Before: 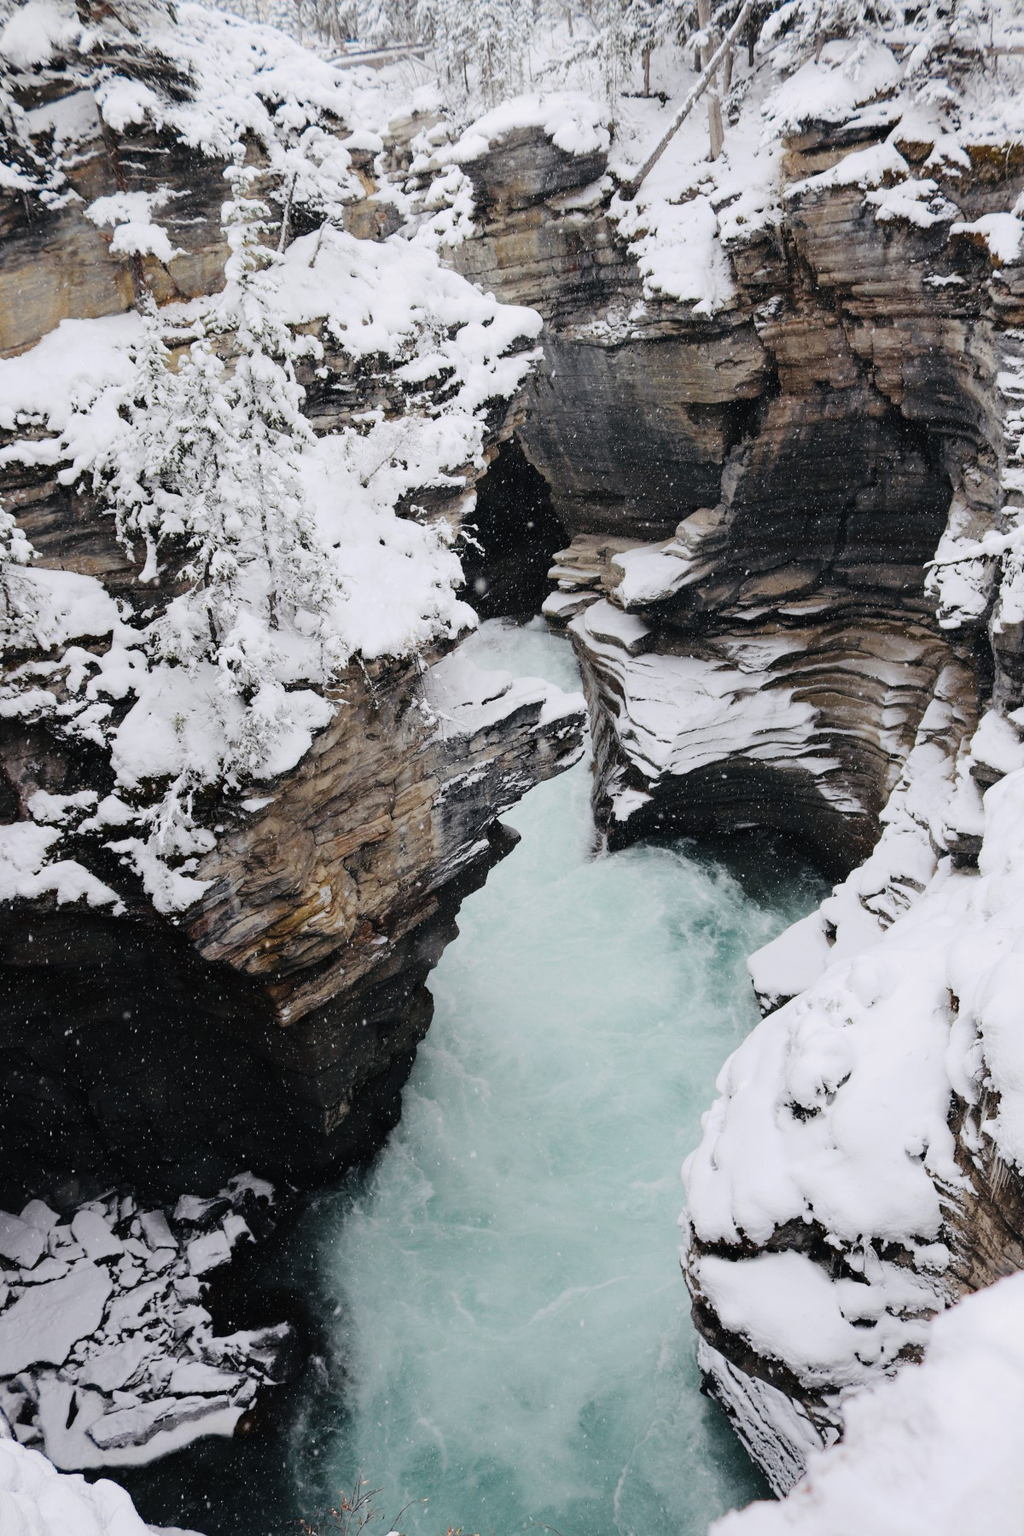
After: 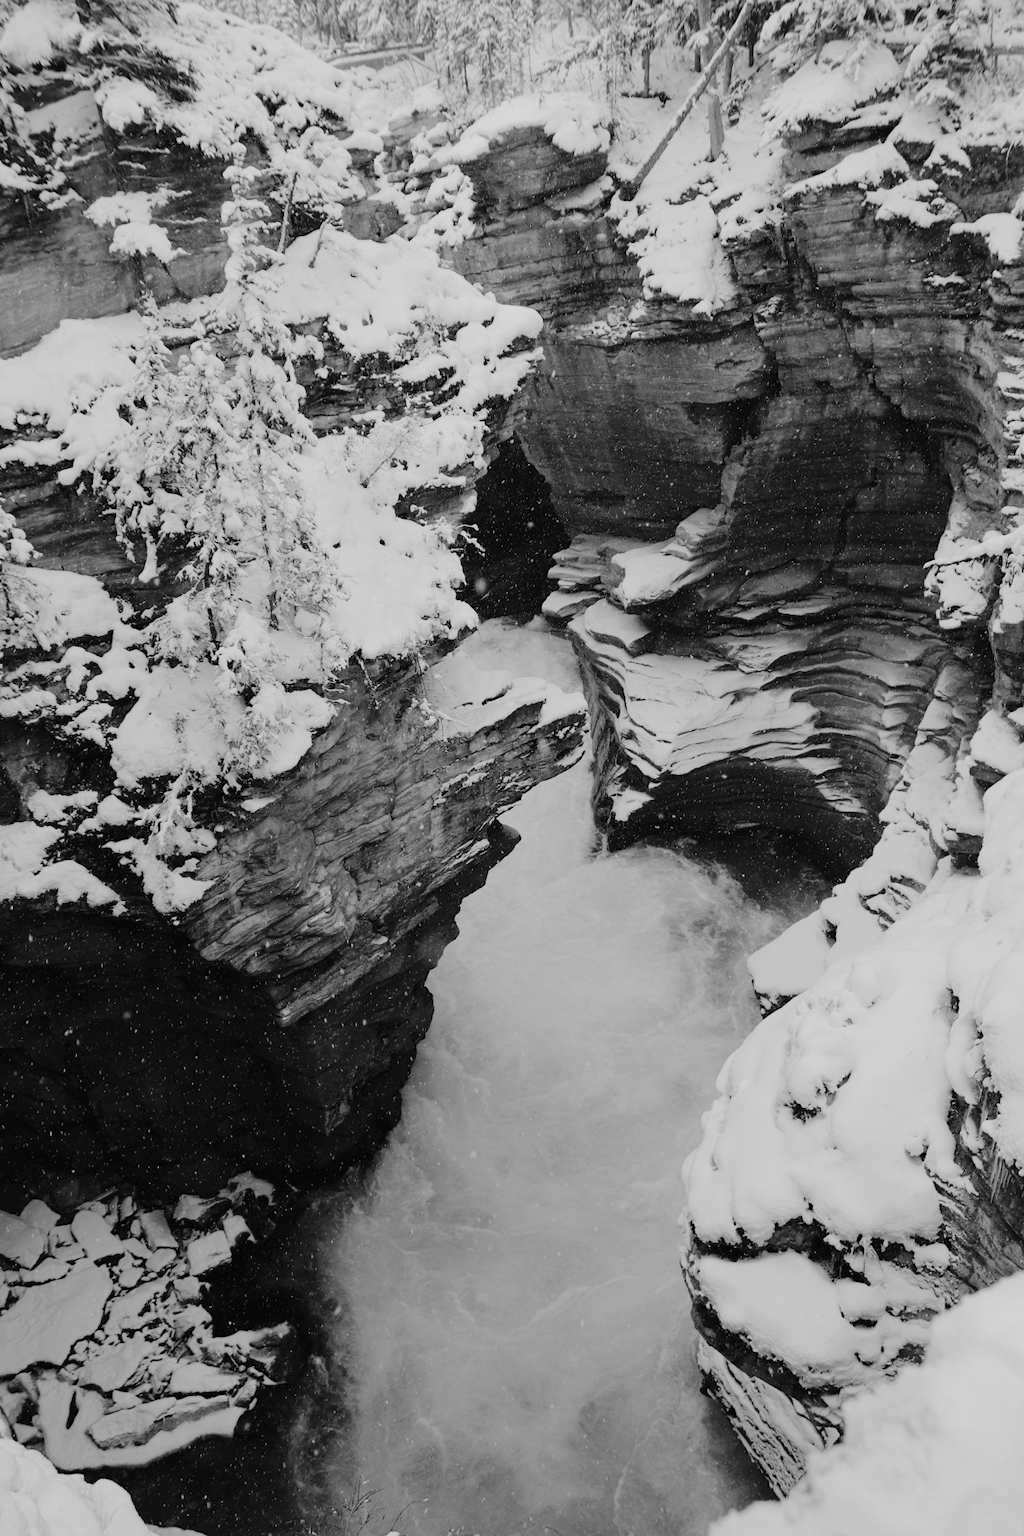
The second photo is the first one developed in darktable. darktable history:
contrast brightness saturation: saturation -0.05
monochrome: a 26.22, b 42.67, size 0.8
